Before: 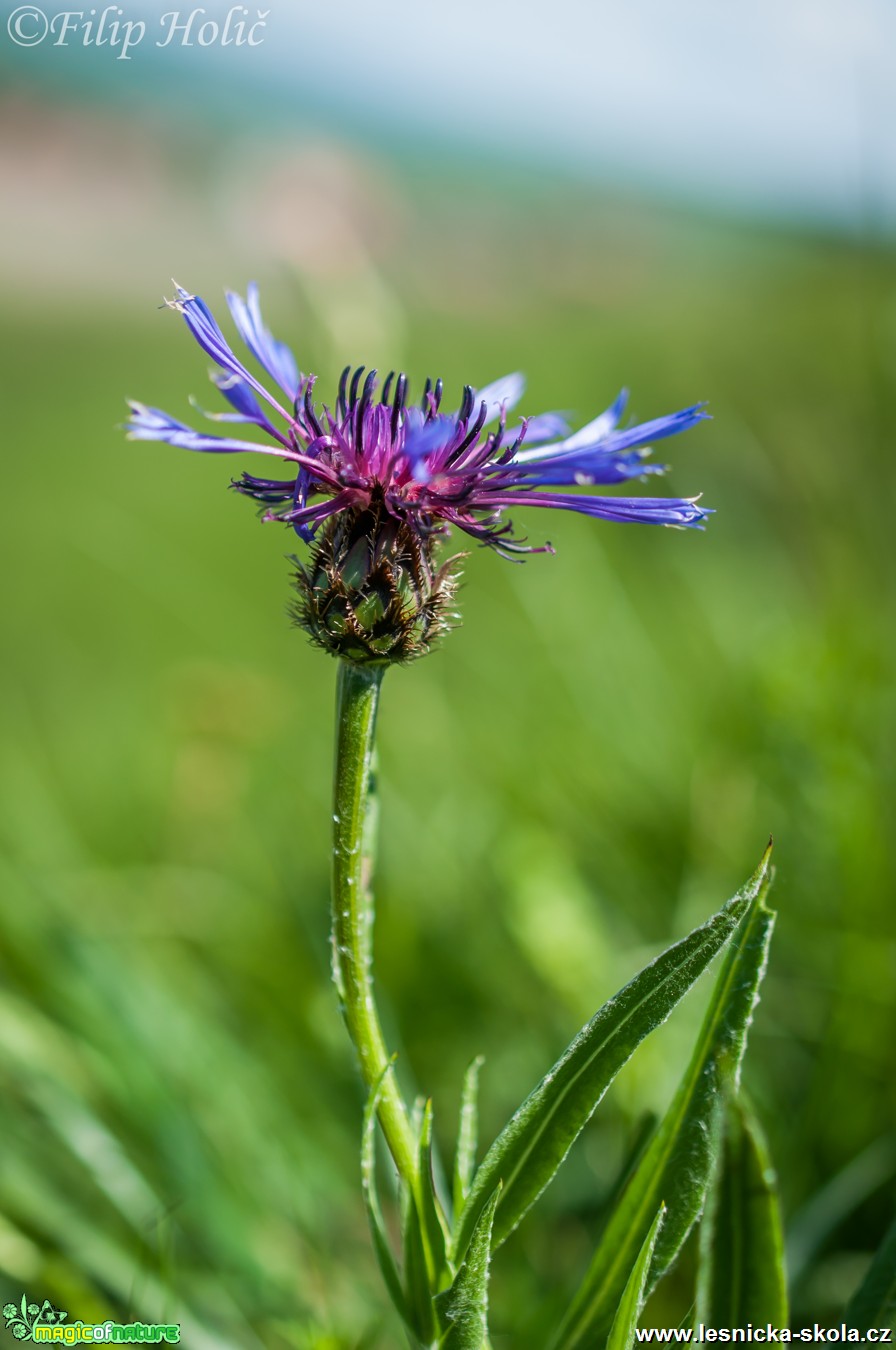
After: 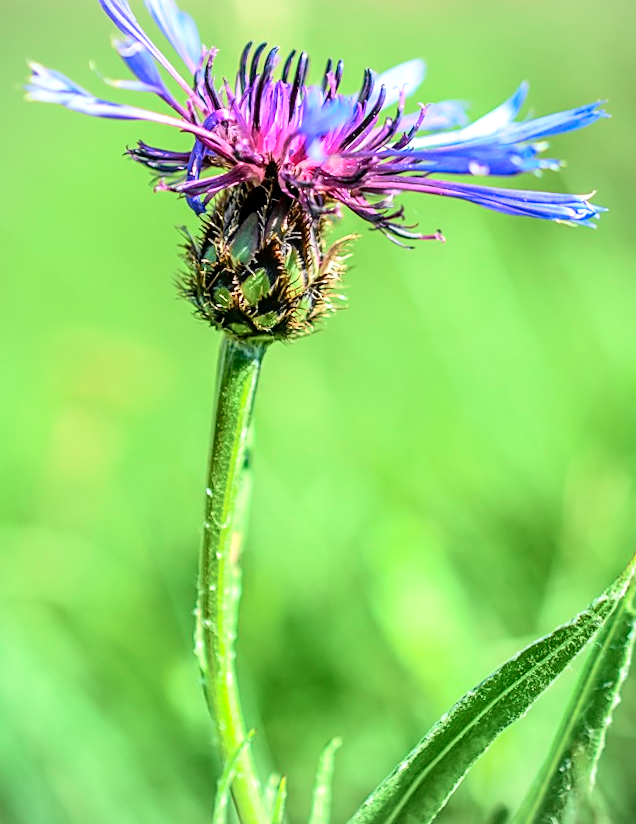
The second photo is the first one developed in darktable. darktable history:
tone equalizer: -8 EV -0.44 EV, -7 EV -0.415 EV, -6 EV -0.361 EV, -5 EV -0.226 EV, -3 EV 0.243 EV, -2 EV 0.322 EV, -1 EV 0.386 EV, +0 EV 0.422 EV
sharpen: on, module defaults
exposure: exposure 1 EV, compensate highlight preservation false
crop and rotate: angle -3.74°, left 9.723%, top 21.173%, right 12.363%, bottom 11.907%
local contrast: on, module defaults
tone curve: curves: ch0 [(0, 0) (0.048, 0.024) (0.099, 0.082) (0.227, 0.255) (0.407, 0.482) (0.543, 0.634) (0.719, 0.77) (0.837, 0.843) (1, 0.906)]; ch1 [(0, 0) (0.3, 0.268) (0.404, 0.374) (0.475, 0.463) (0.501, 0.499) (0.514, 0.502) (0.551, 0.541) (0.643, 0.648) (0.682, 0.674) (0.802, 0.812) (1, 1)]; ch2 [(0, 0) (0.259, 0.207) (0.323, 0.311) (0.364, 0.368) (0.442, 0.461) (0.498, 0.498) (0.531, 0.528) (0.581, 0.602) (0.629, 0.659) (0.768, 0.728) (1, 1)], color space Lab, independent channels, preserve colors none
vignetting: fall-off radius 92.6%, brightness -0.289
